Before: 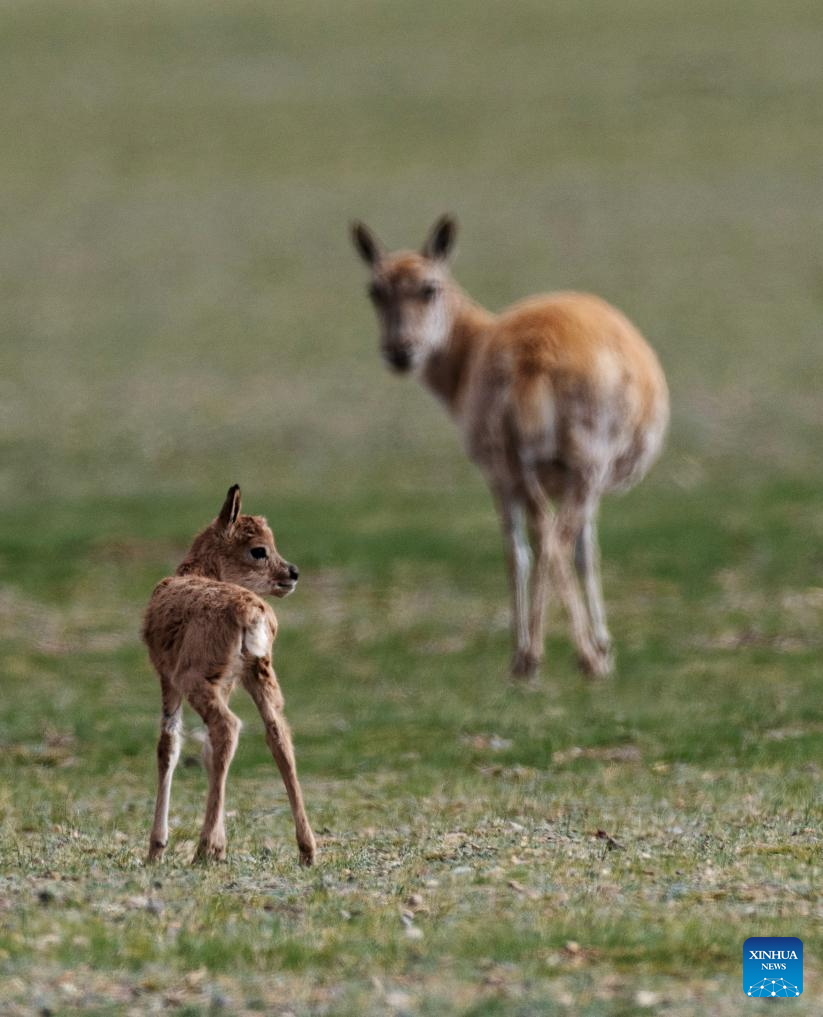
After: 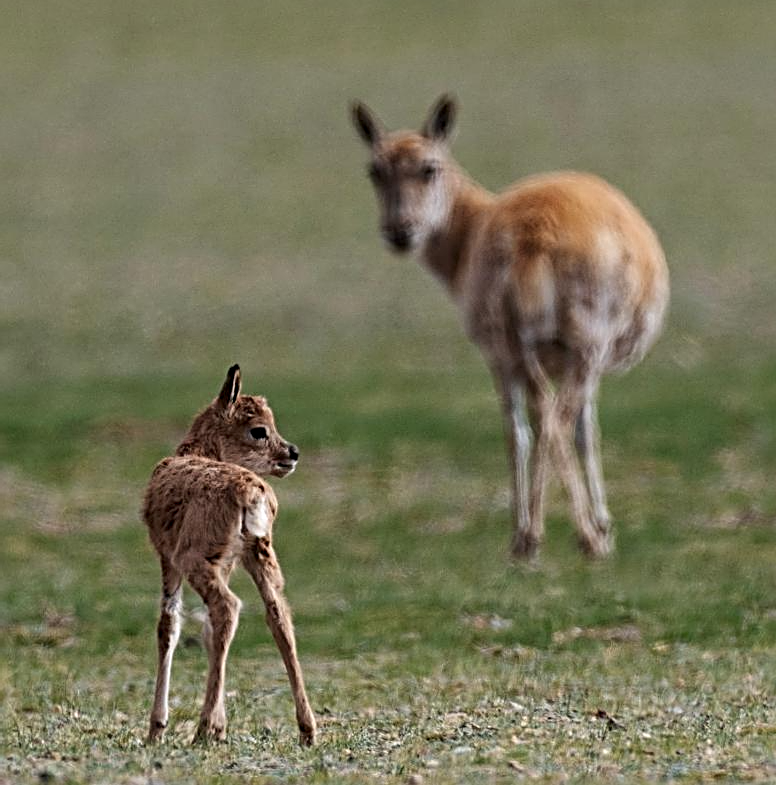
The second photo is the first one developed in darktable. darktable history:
shadows and highlights: soften with gaussian
crop and rotate: angle 0.042°, top 11.837%, right 5.618%, bottom 10.844%
sharpen: radius 3.038, amount 0.77
